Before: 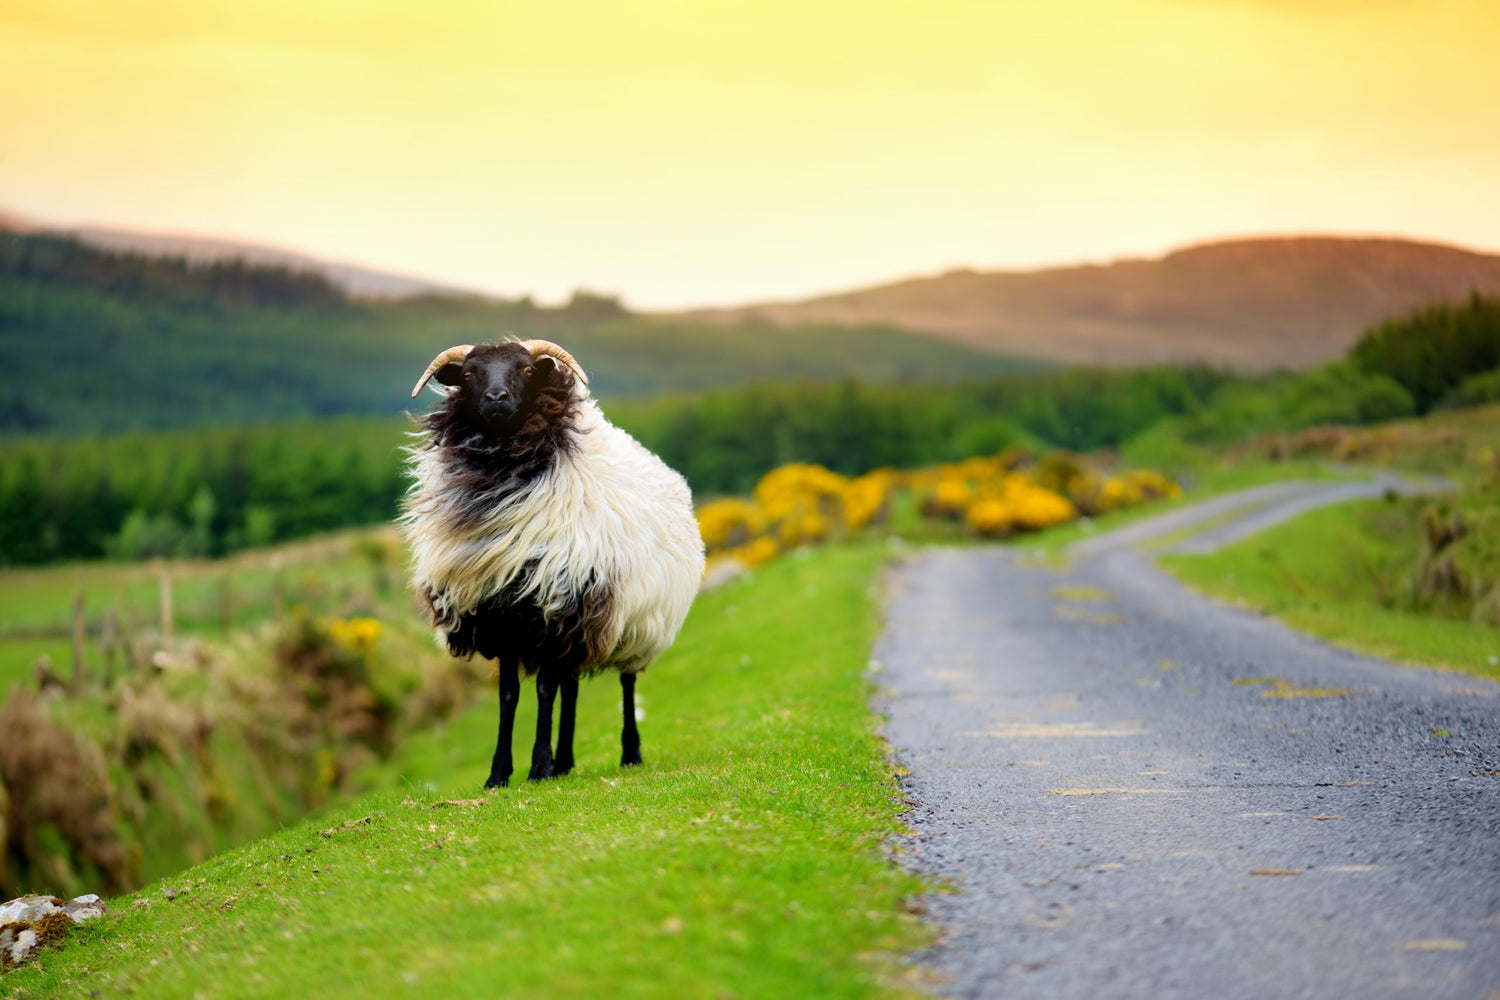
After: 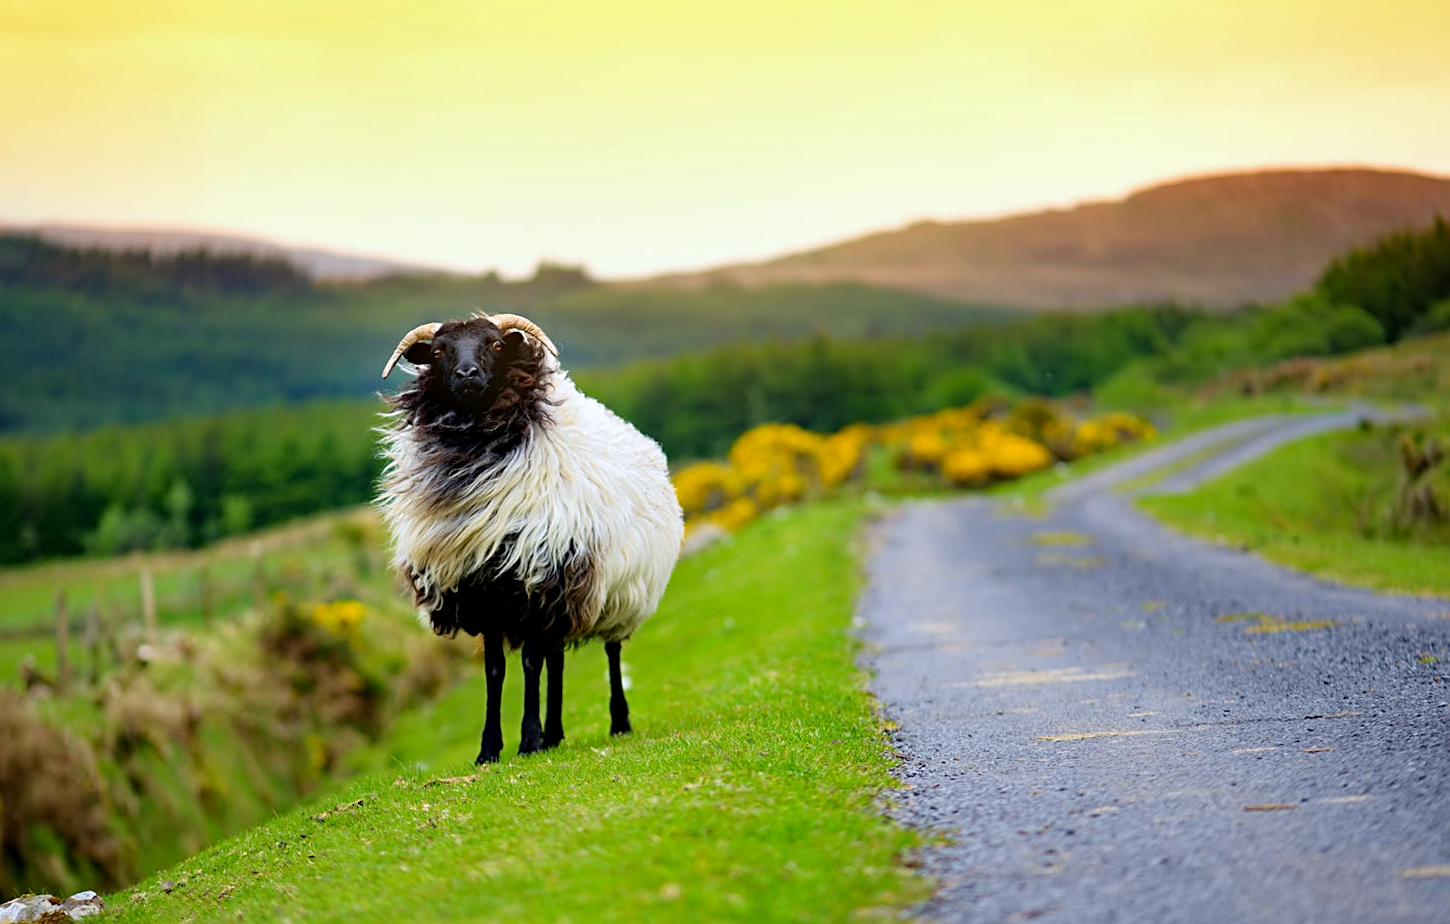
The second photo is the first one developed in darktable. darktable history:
crop and rotate: left 0.126%
white balance: red 0.974, blue 1.044
sharpen: on, module defaults
rotate and perspective: rotation -3°, crop left 0.031, crop right 0.968, crop top 0.07, crop bottom 0.93
haze removal: compatibility mode true, adaptive false
